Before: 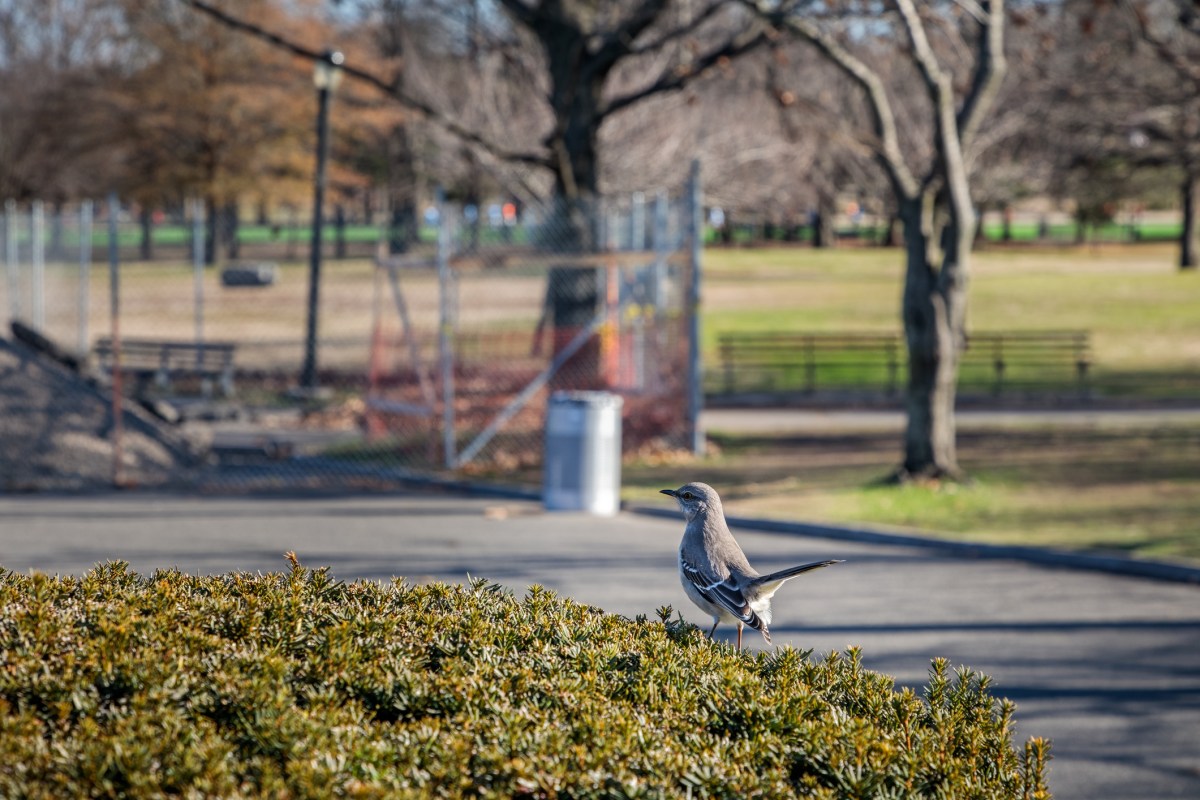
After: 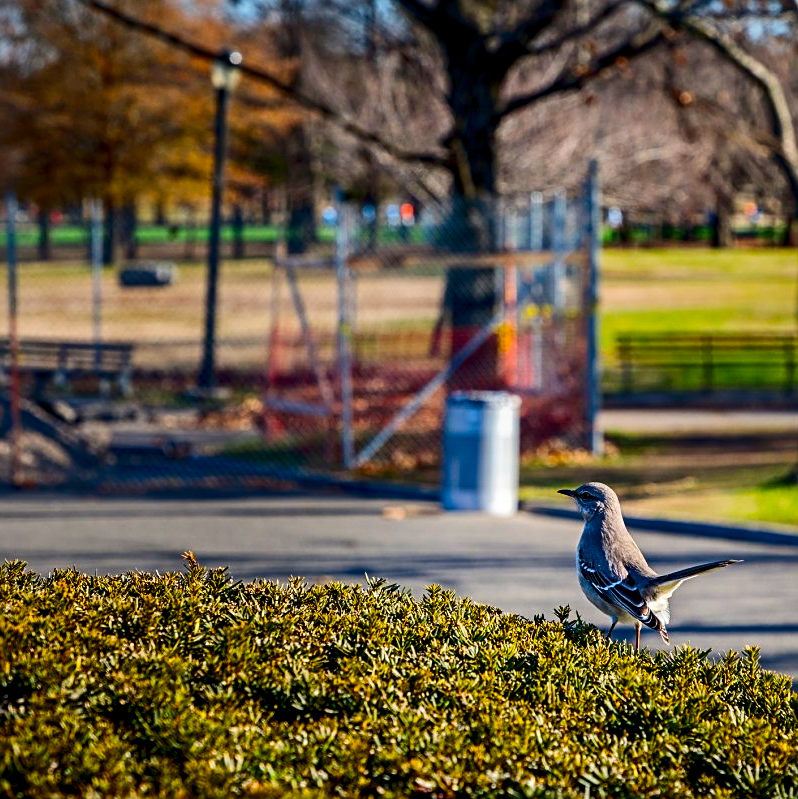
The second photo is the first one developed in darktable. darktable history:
color balance rgb: global offset › luminance -0.872%, perceptual saturation grading › global saturation 25.81%, global vibrance 43.44%
sharpen: on, module defaults
contrast brightness saturation: contrast 0.203, brightness -0.11, saturation 0.099
crop and rotate: left 8.578%, right 24.869%
